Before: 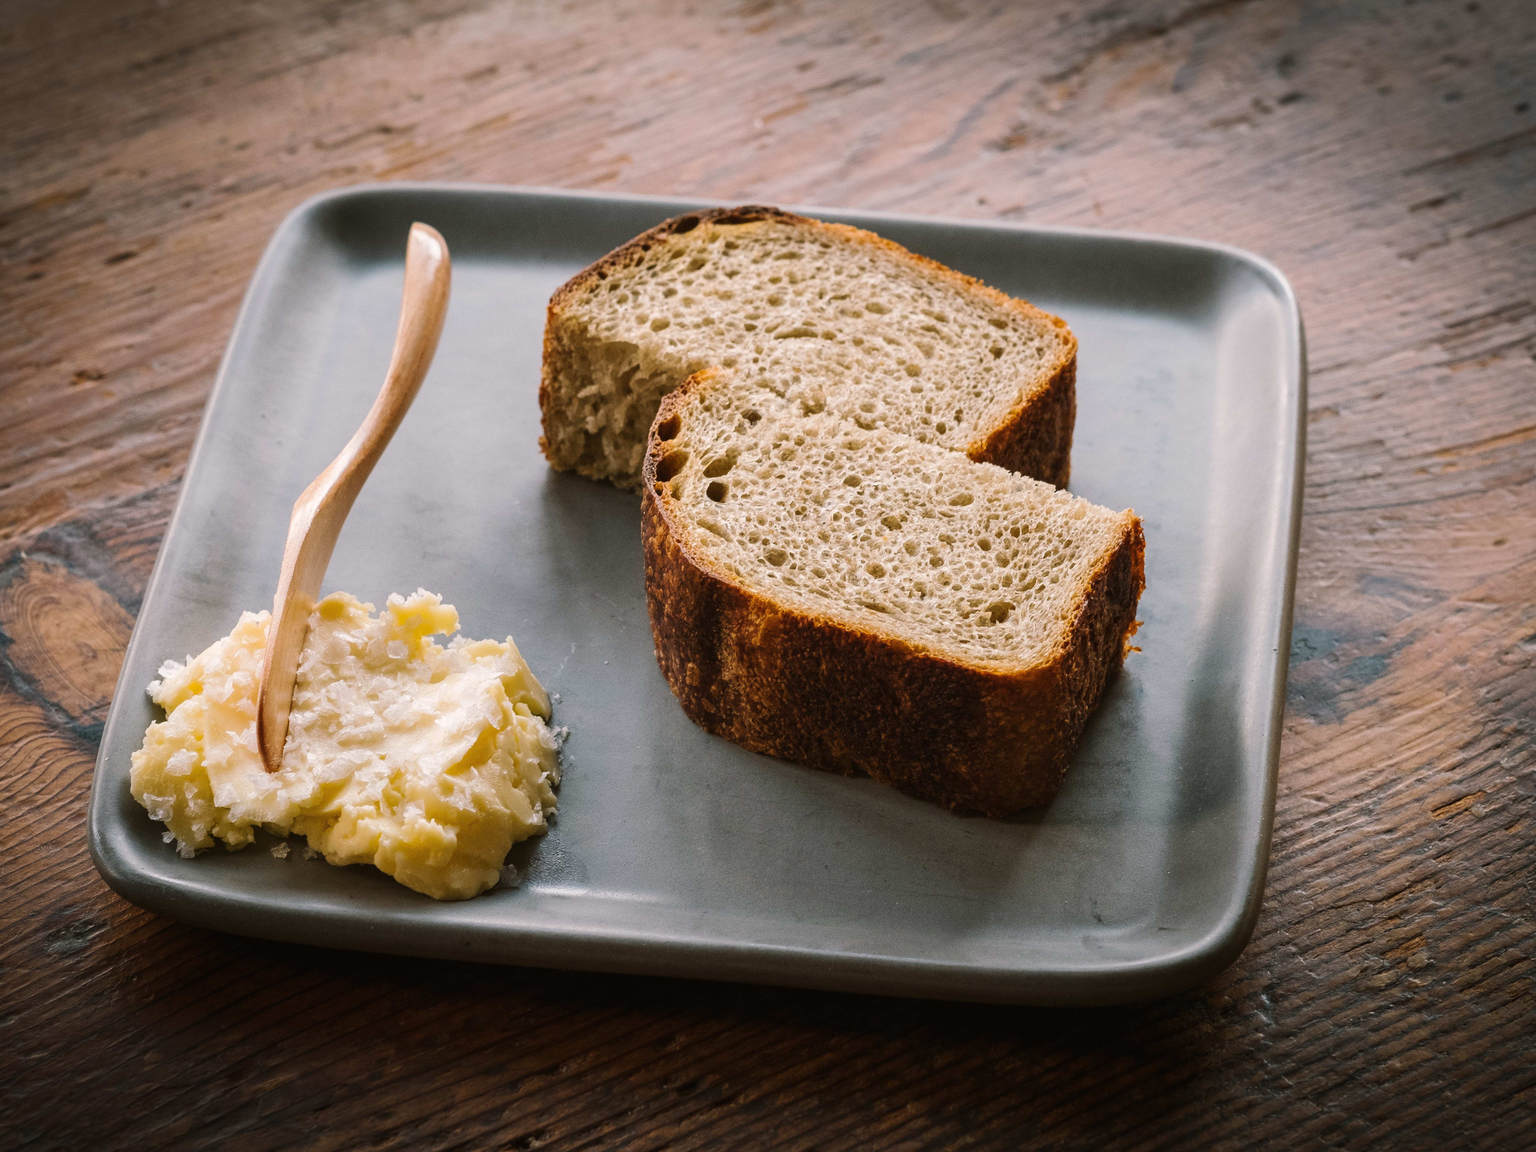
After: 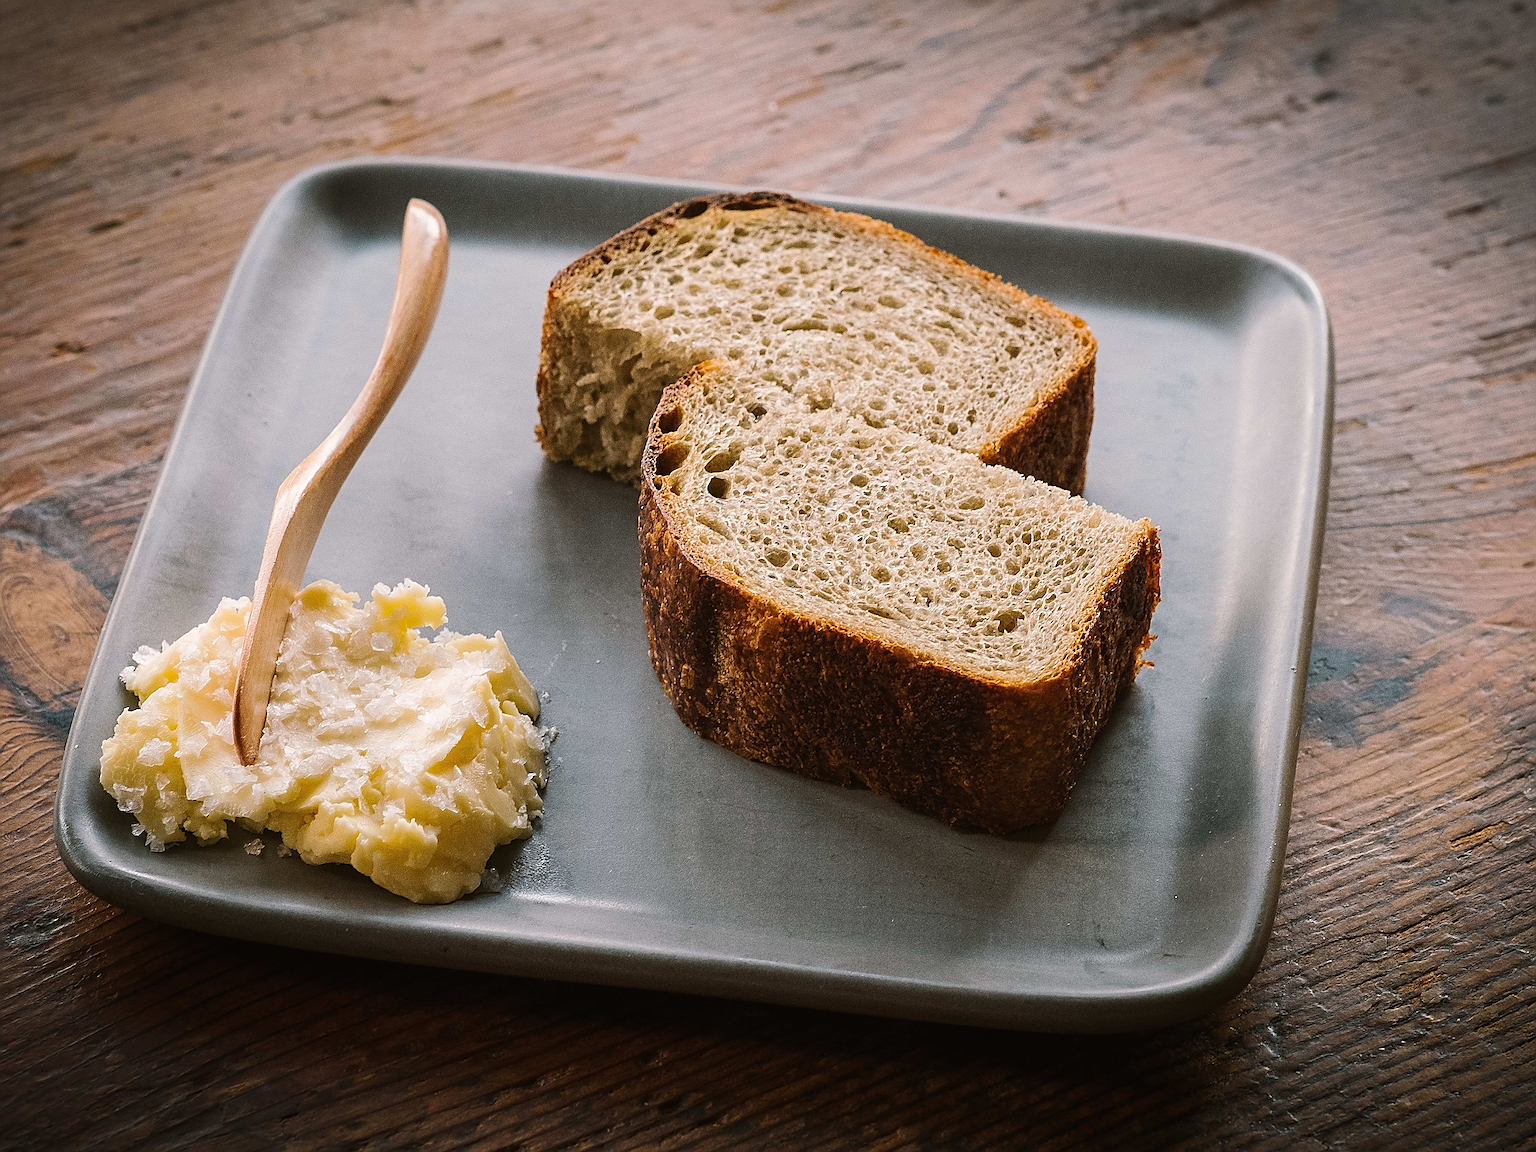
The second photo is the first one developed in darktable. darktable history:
crop and rotate: angle -1.69°
sharpen: amount 1.861
